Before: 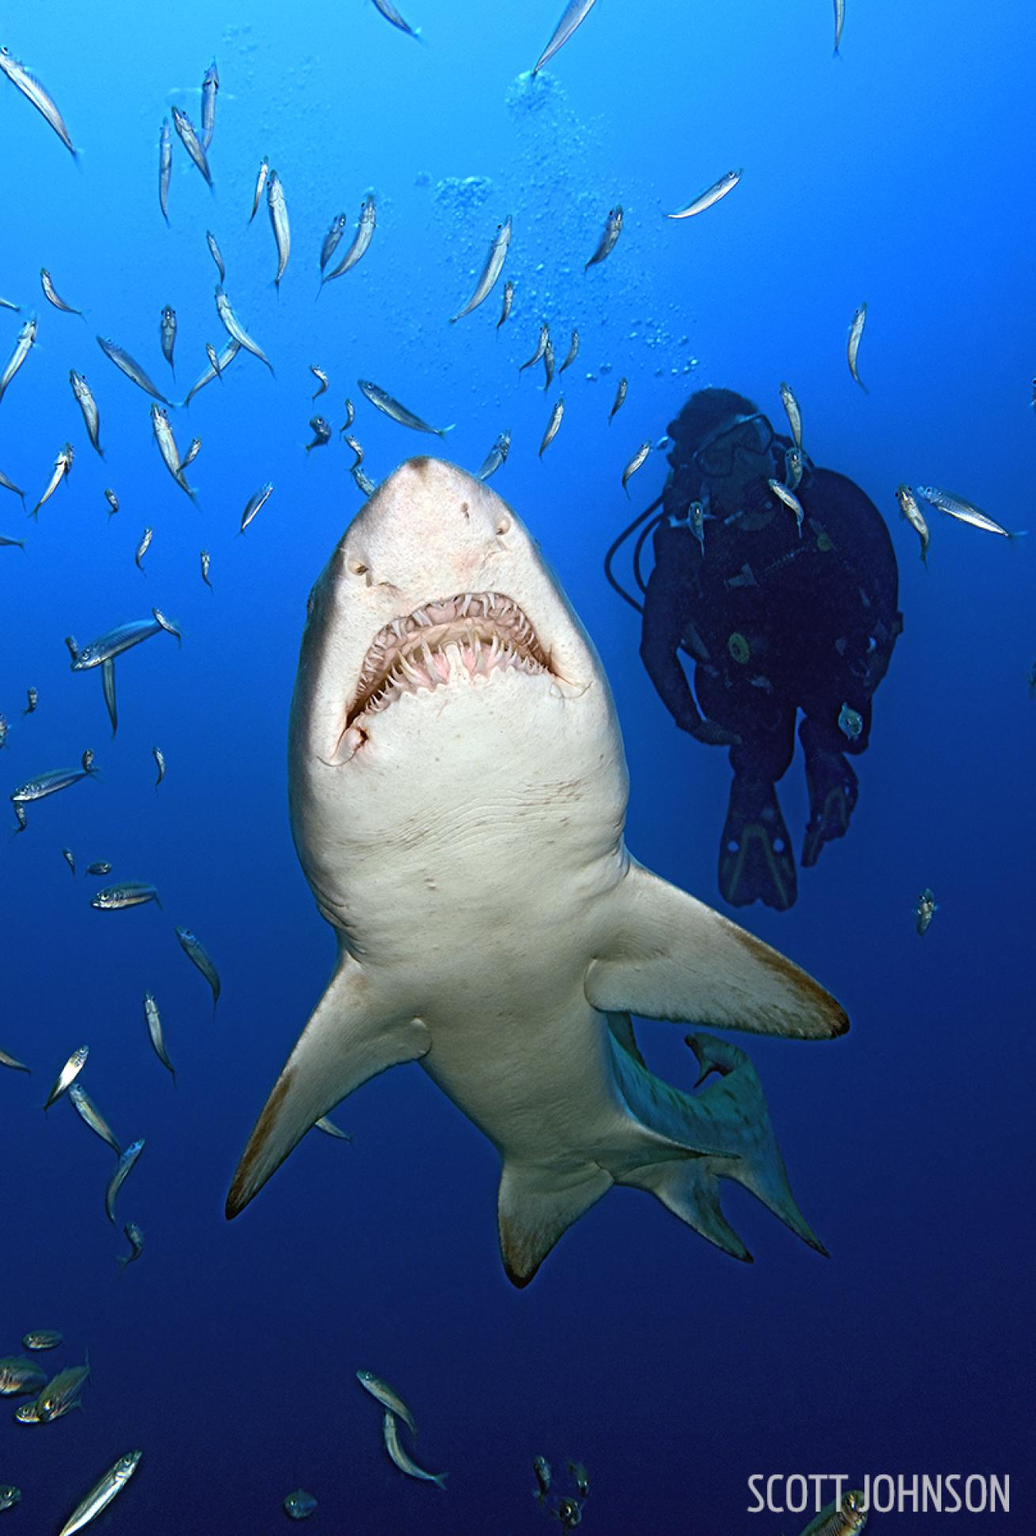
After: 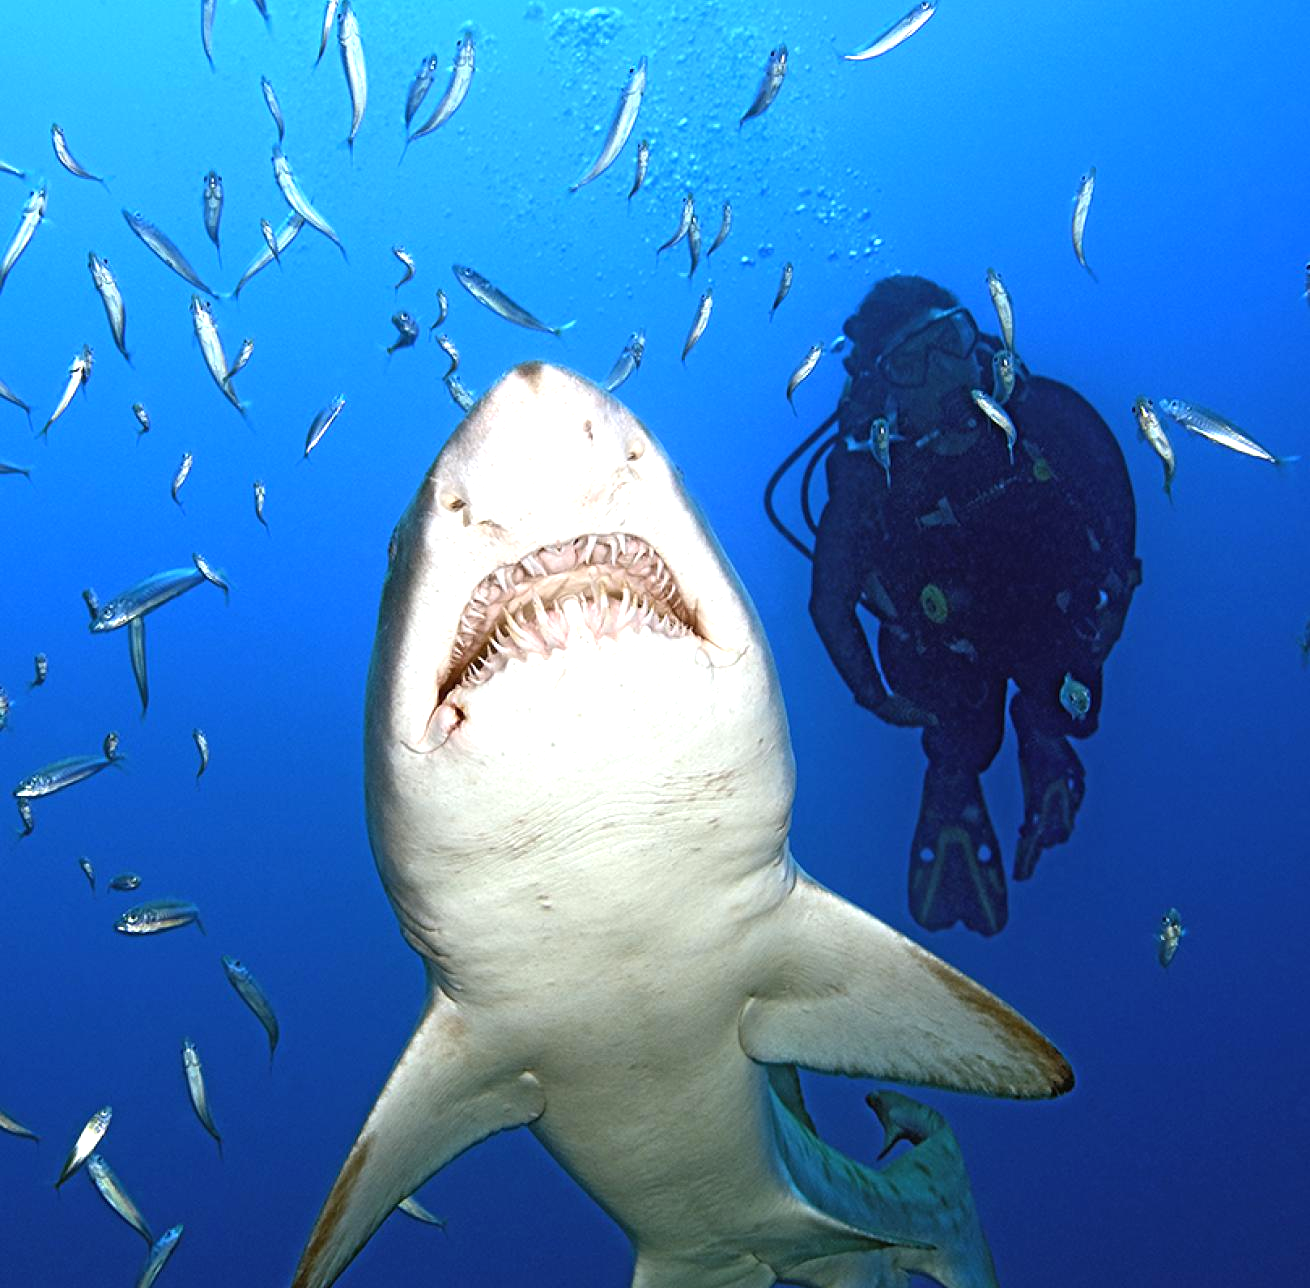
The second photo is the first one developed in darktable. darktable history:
exposure: exposure 0.602 EV, compensate highlight preservation false
crop: top 11.163%, bottom 22.54%
